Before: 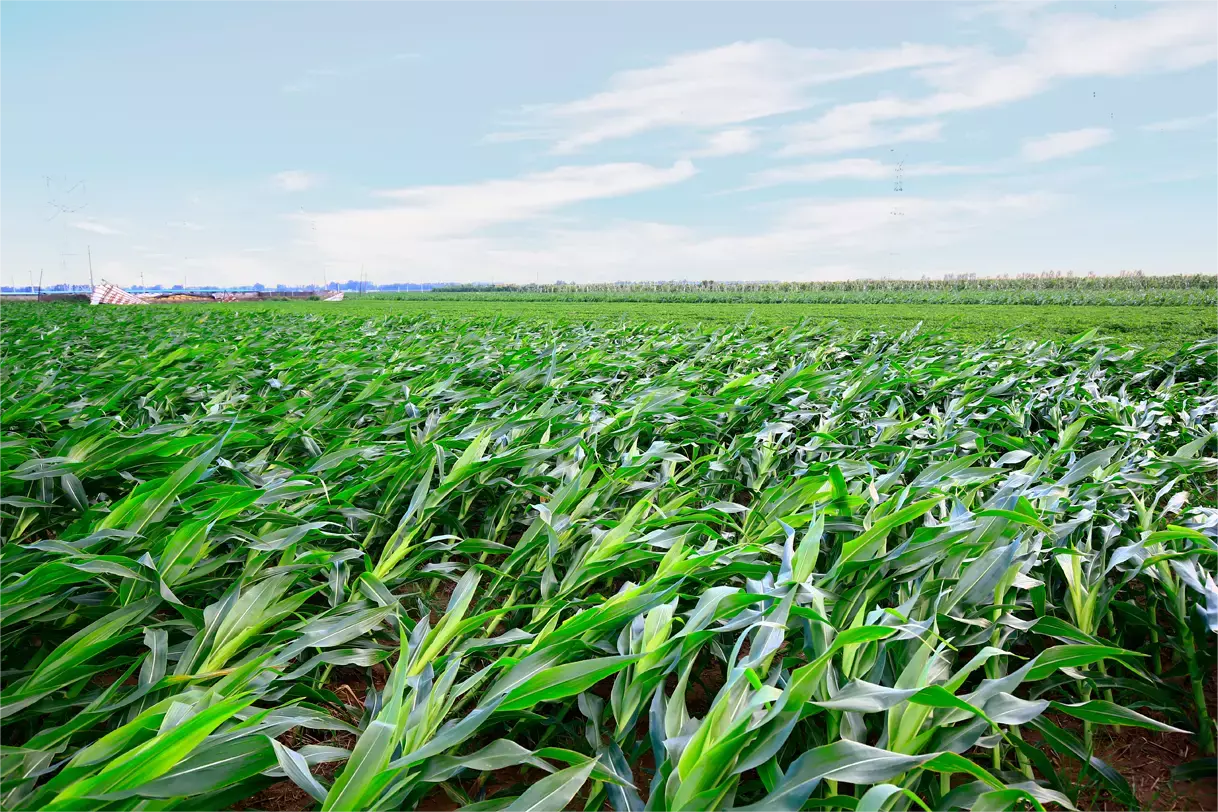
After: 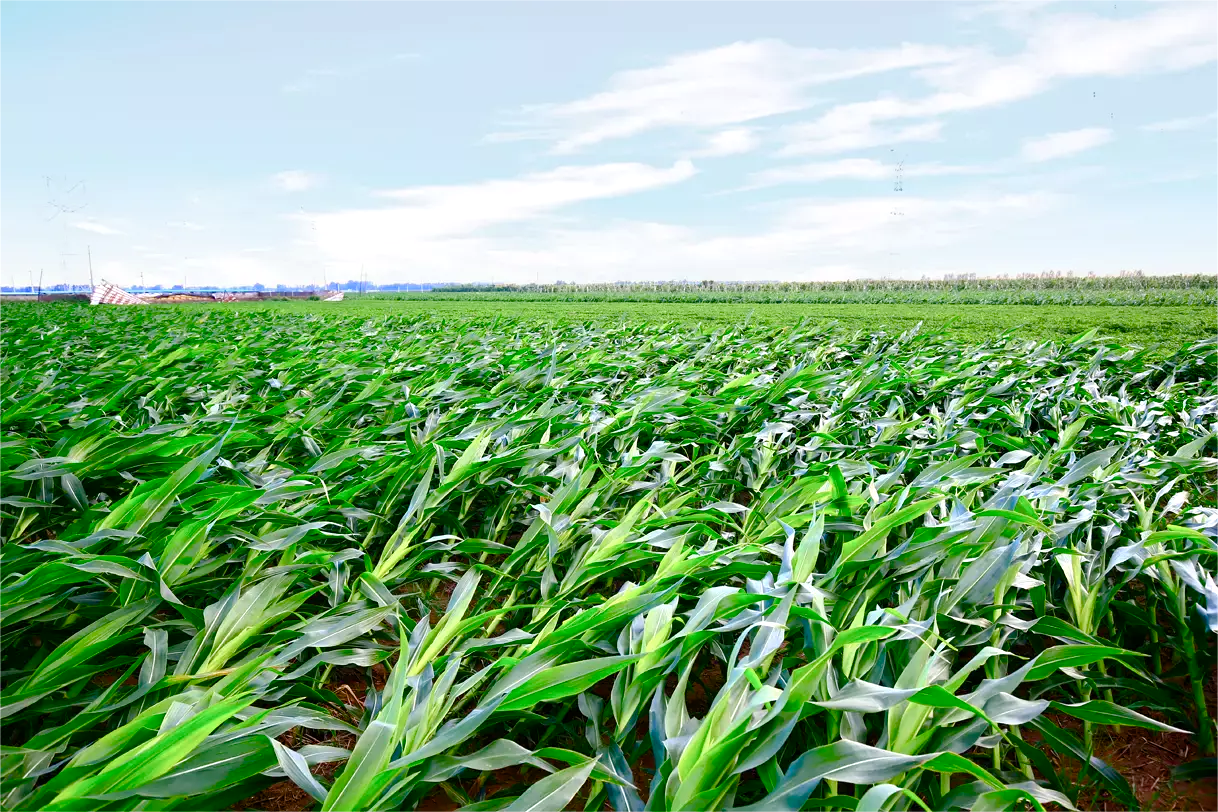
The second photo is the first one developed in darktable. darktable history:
tone equalizer: edges refinement/feathering 500, mask exposure compensation -1.57 EV, preserve details no
color balance rgb: shadows lift › luminance -10.372%, linear chroma grading › global chroma 15.028%, perceptual saturation grading › global saturation 20%, perceptual saturation grading › highlights -50.092%, perceptual saturation grading › shadows 30.42%
exposure: exposure 0.202 EV, compensate highlight preservation false
